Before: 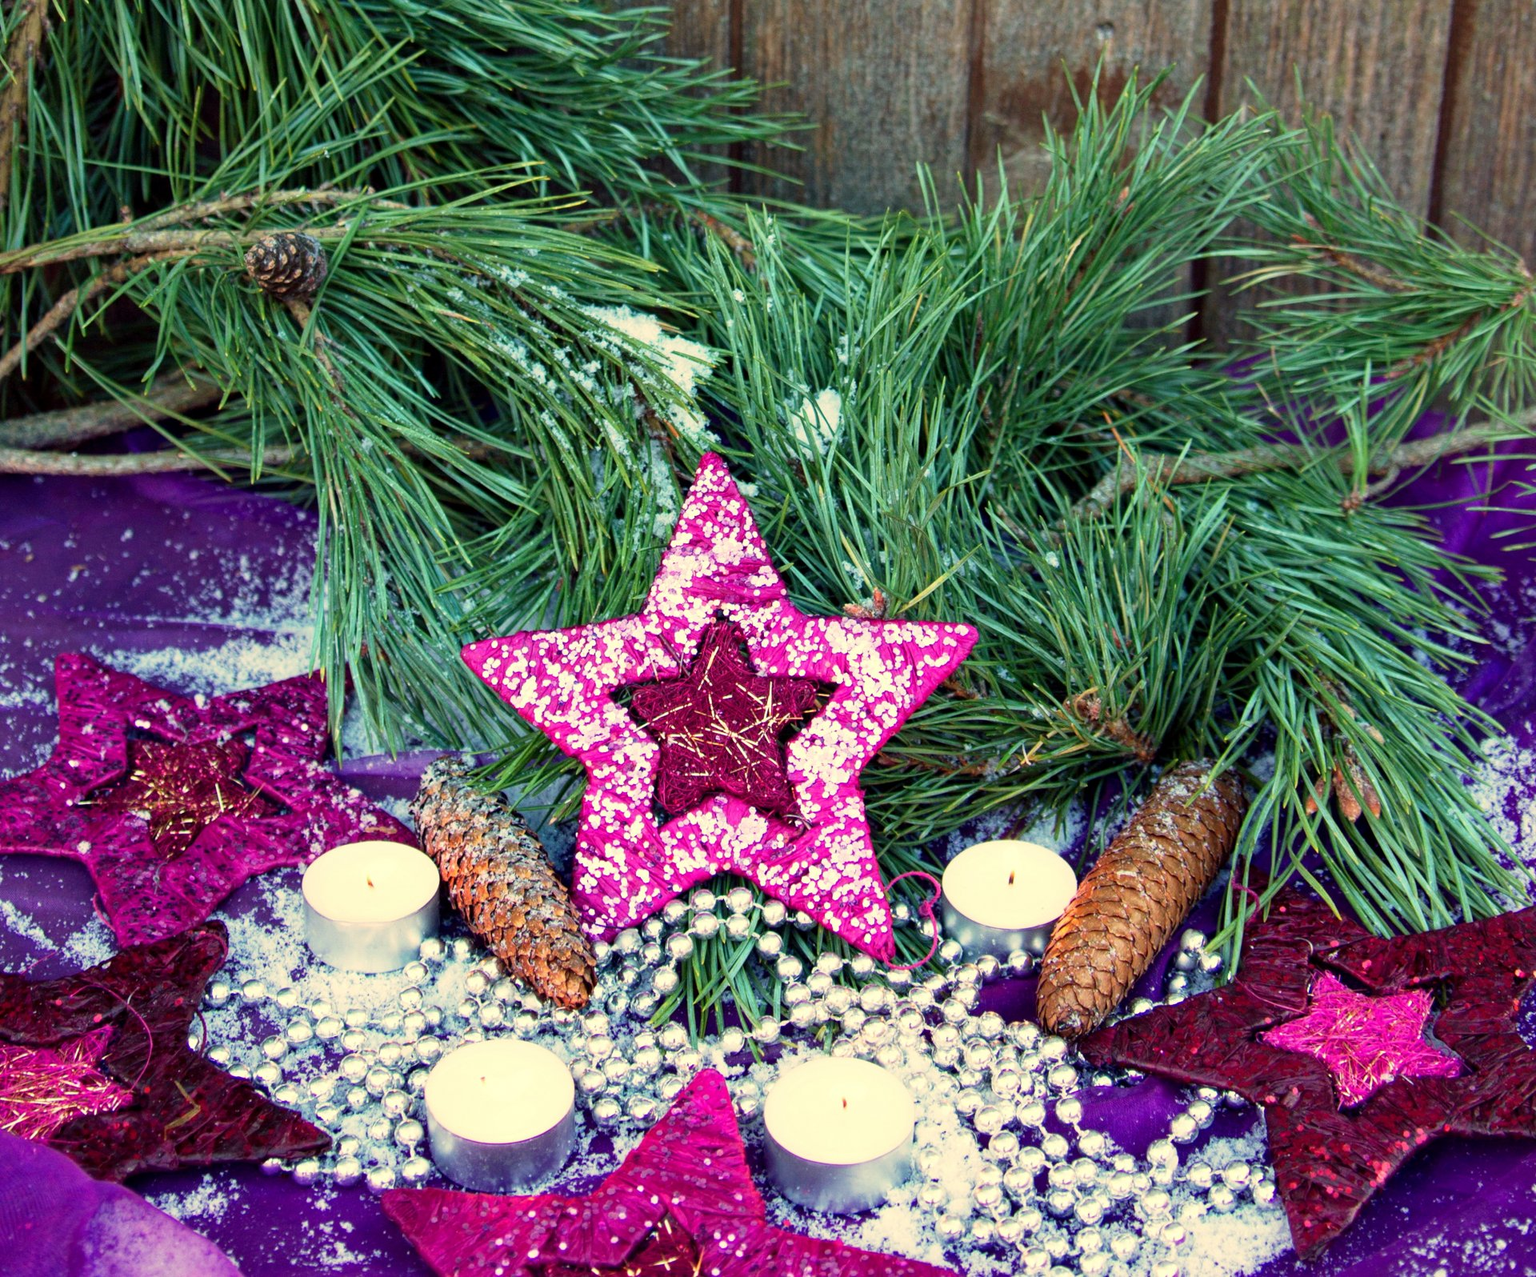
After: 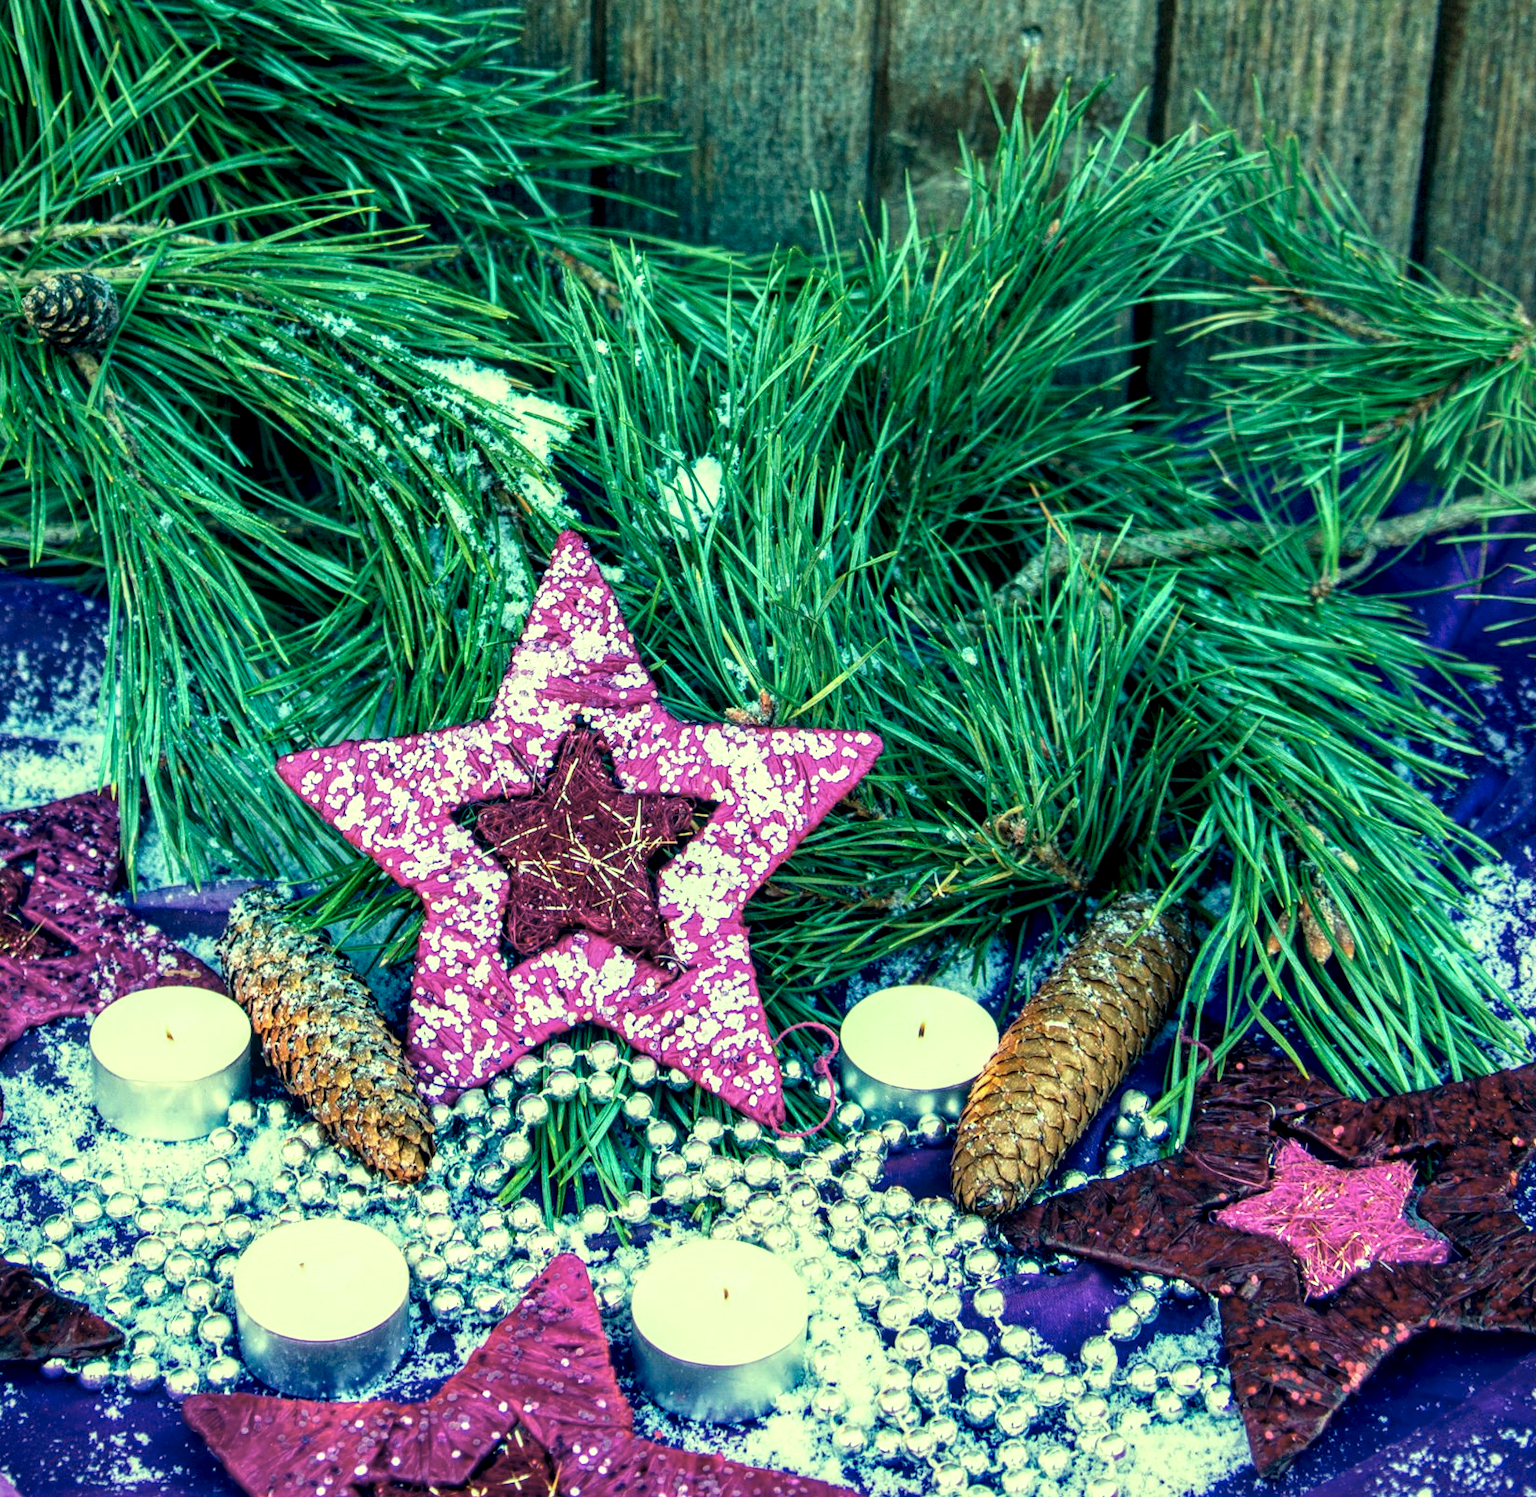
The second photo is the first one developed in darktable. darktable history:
color correction: highlights a* -19.51, highlights b* 9.8, shadows a* -20.18, shadows b* -10.66
local contrast: detail 160%
crop and rotate: left 14.733%
